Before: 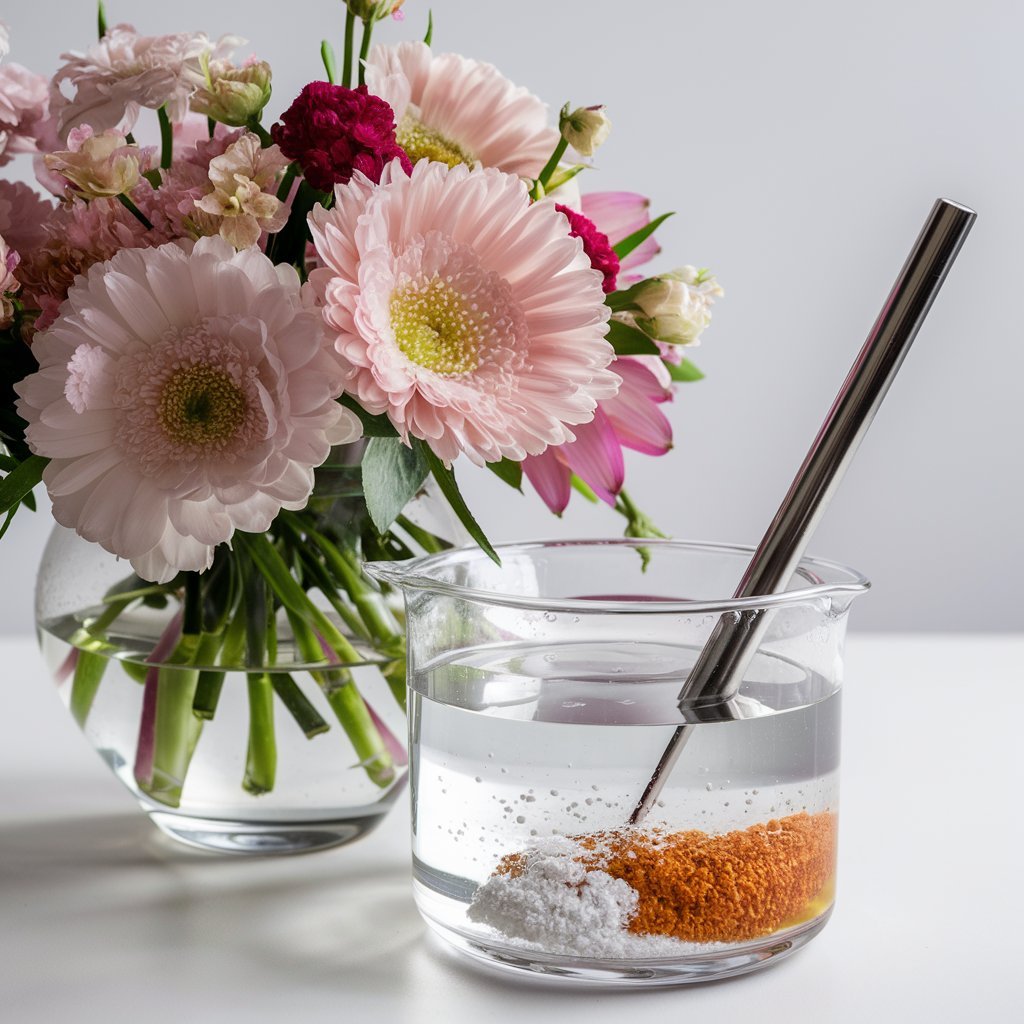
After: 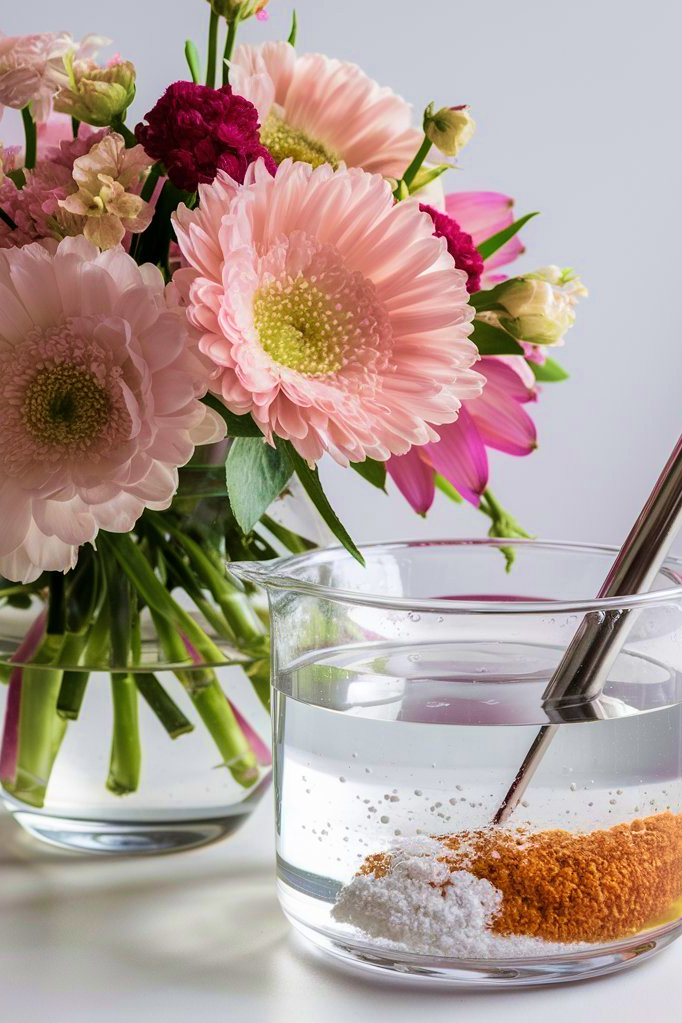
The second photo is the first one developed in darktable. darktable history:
crop and rotate: left 13.37%, right 20.003%
velvia: strength 73.74%
